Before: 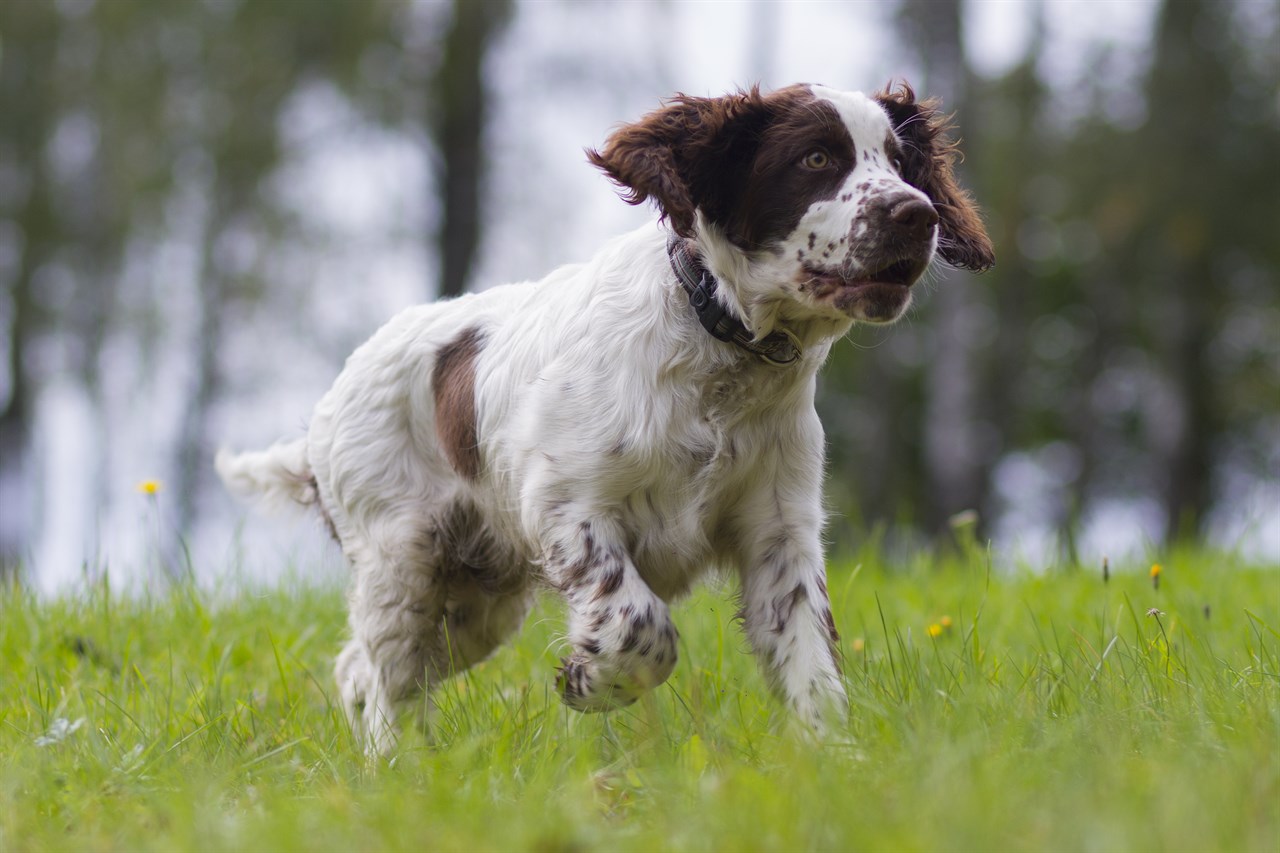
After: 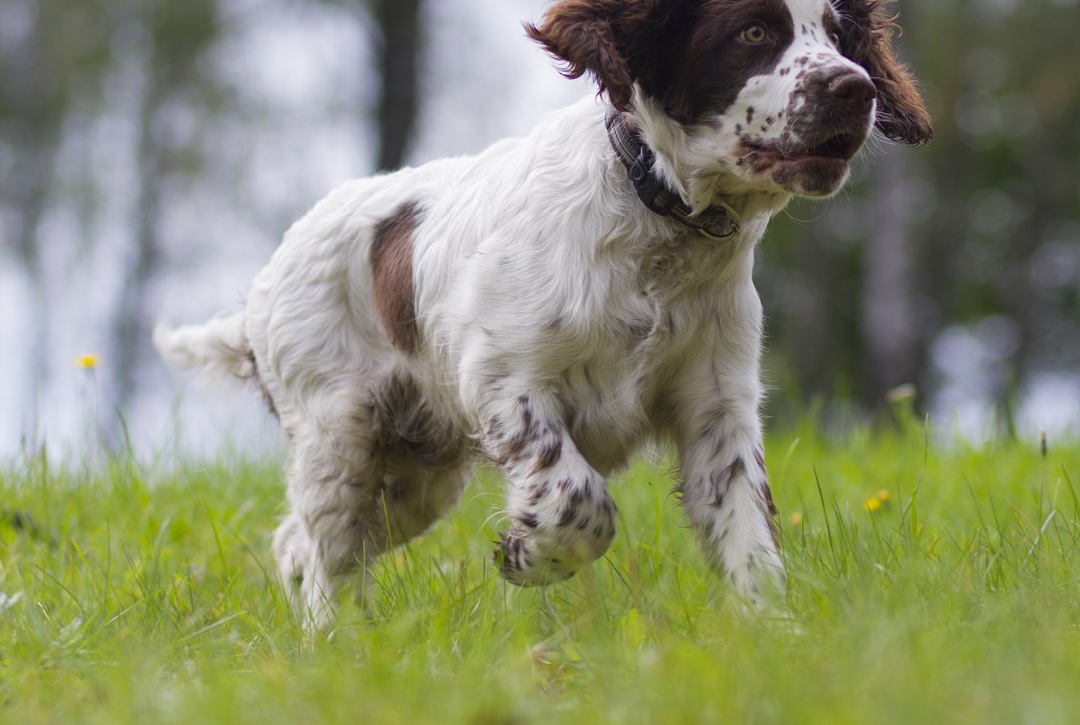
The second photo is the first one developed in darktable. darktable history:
exposure: compensate highlight preservation false
crop and rotate: left 4.861%, top 14.955%, right 10.689%
